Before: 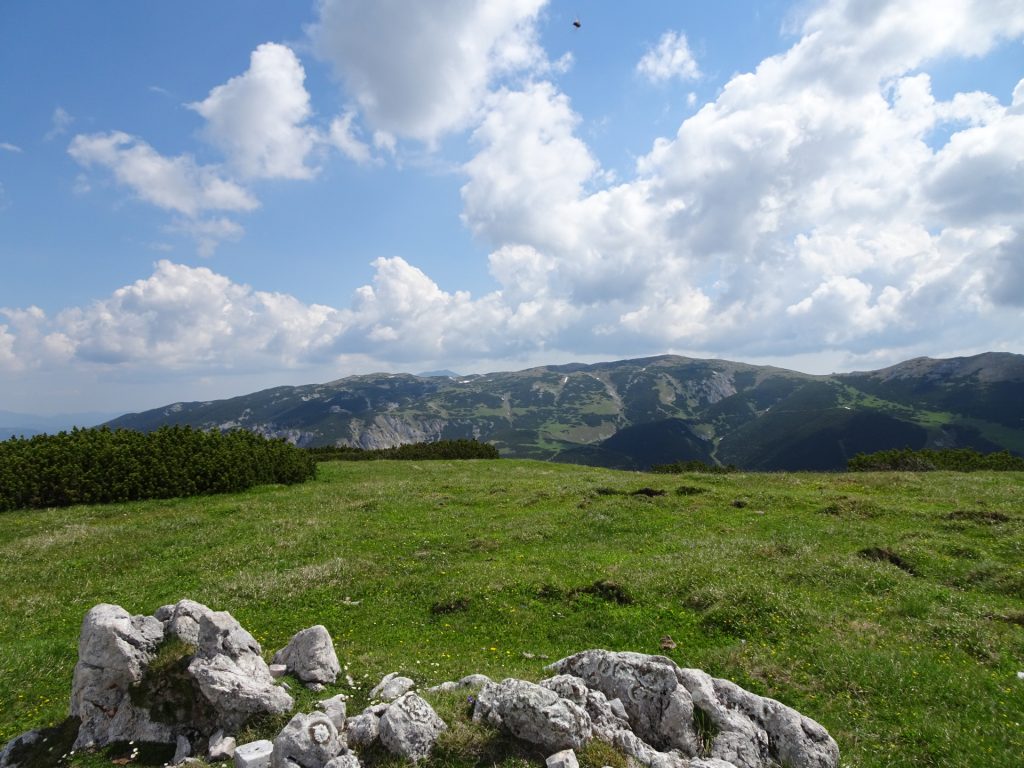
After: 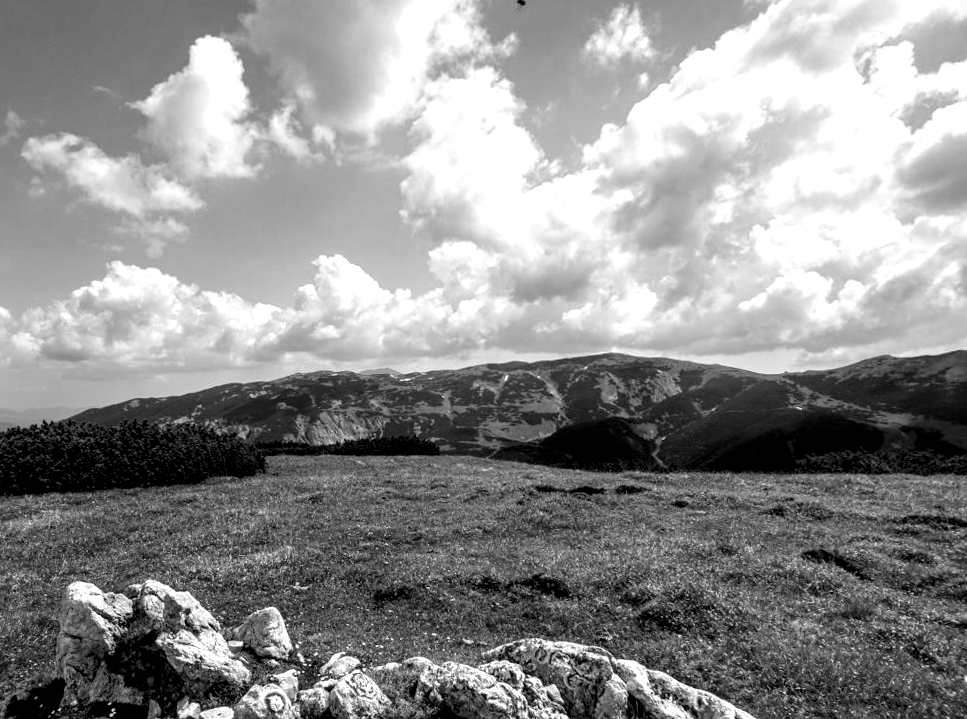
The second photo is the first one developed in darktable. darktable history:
rotate and perspective: rotation 0.062°, lens shift (vertical) 0.115, lens shift (horizontal) -0.133, crop left 0.047, crop right 0.94, crop top 0.061, crop bottom 0.94
local contrast: detail 203%
monochrome: size 1
